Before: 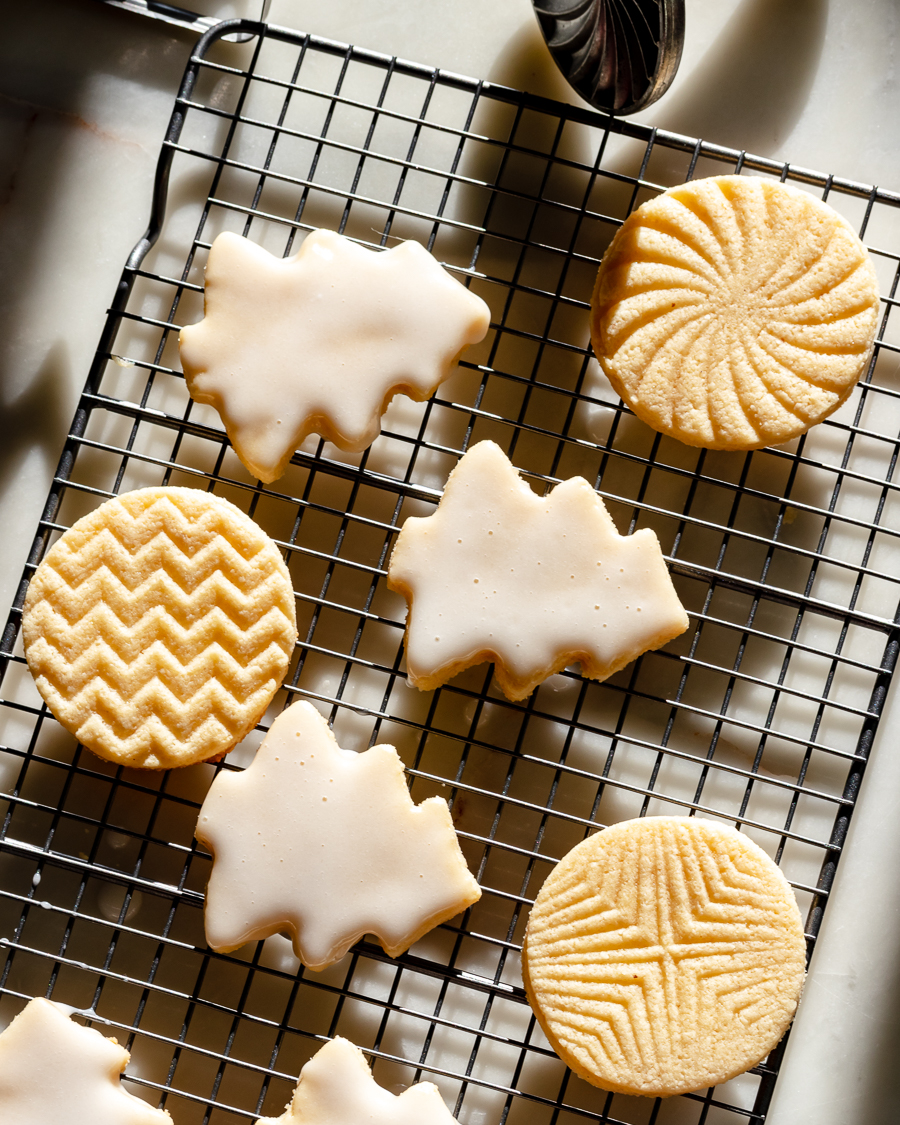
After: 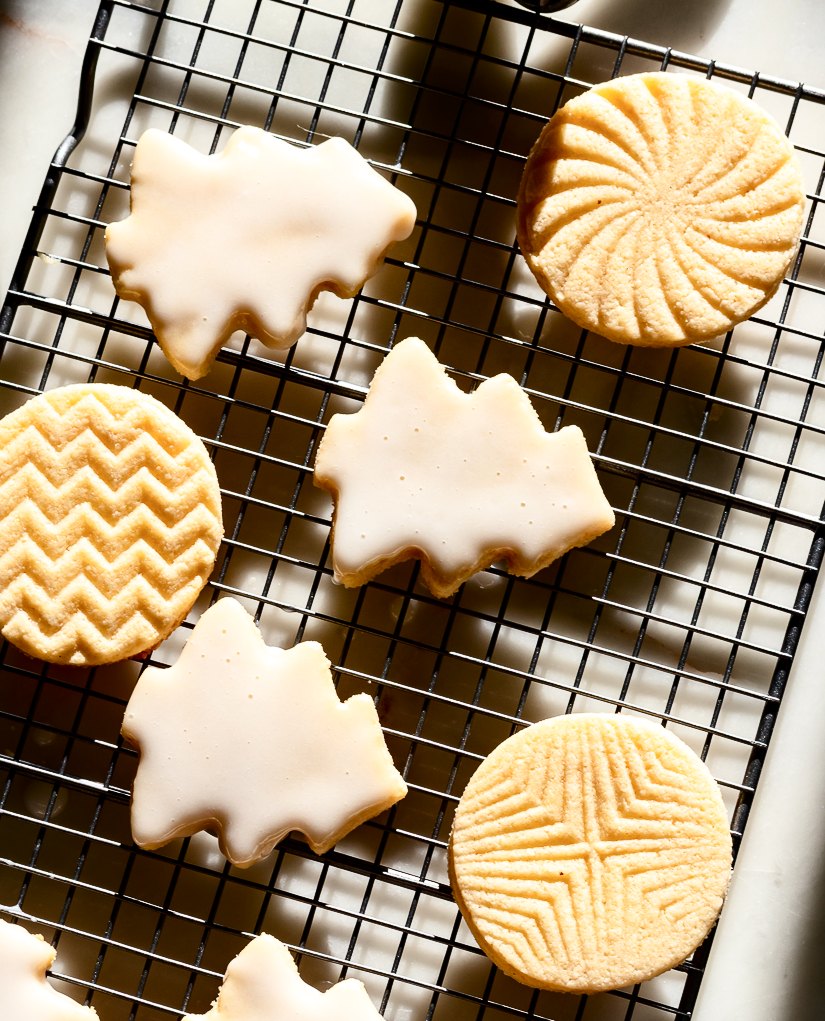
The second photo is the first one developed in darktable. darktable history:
crop and rotate: left 8.262%, top 9.226%
contrast brightness saturation: contrast 0.28
